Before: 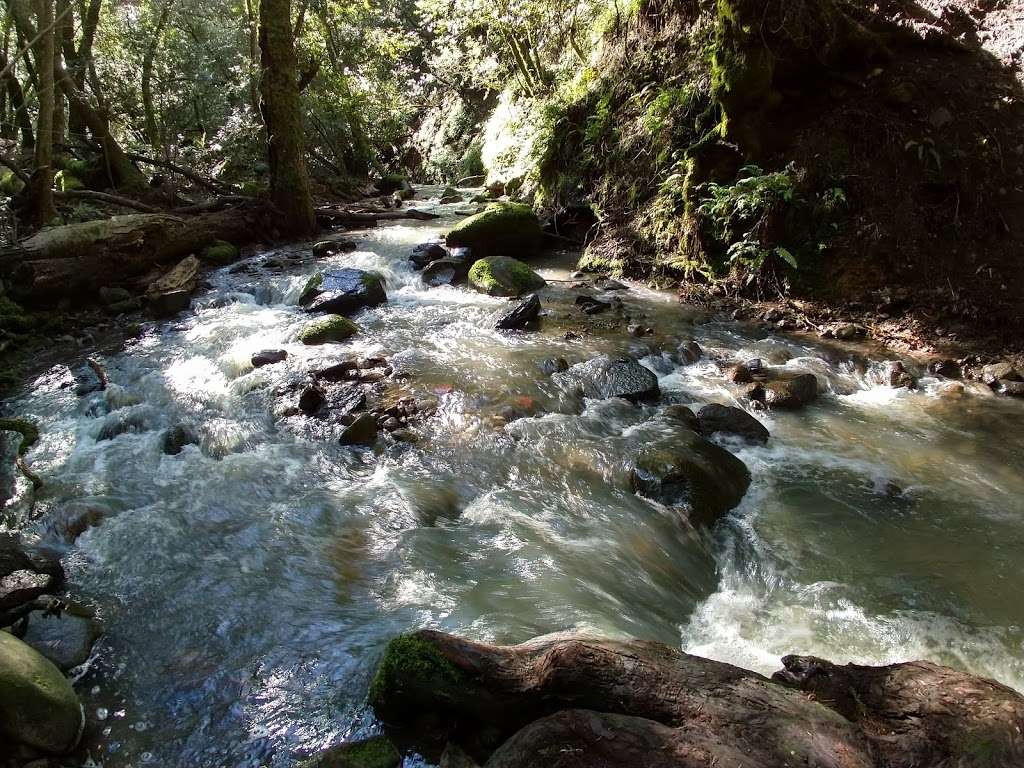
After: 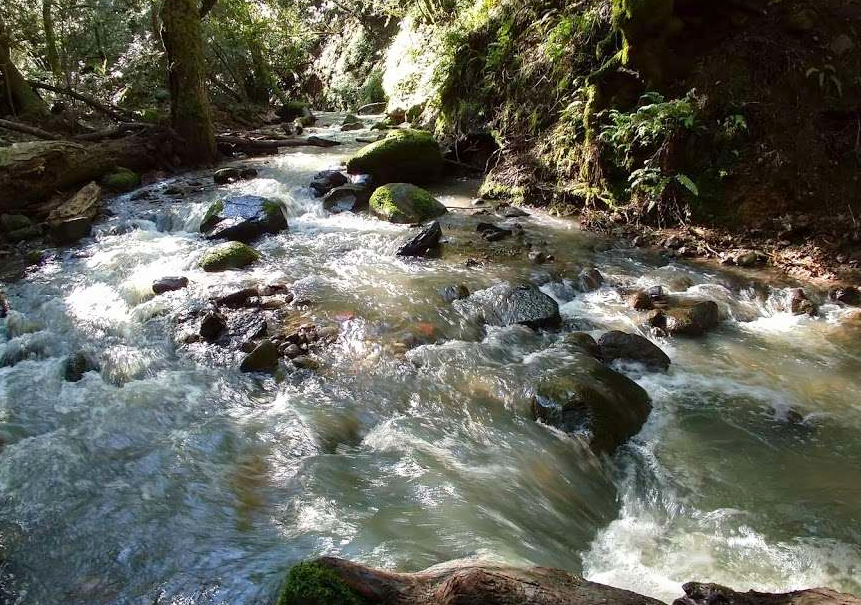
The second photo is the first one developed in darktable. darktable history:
levels: black 0.071%, levels [0, 0.478, 1]
crop and rotate: left 9.685%, top 9.553%, right 6.209%, bottom 11.623%
